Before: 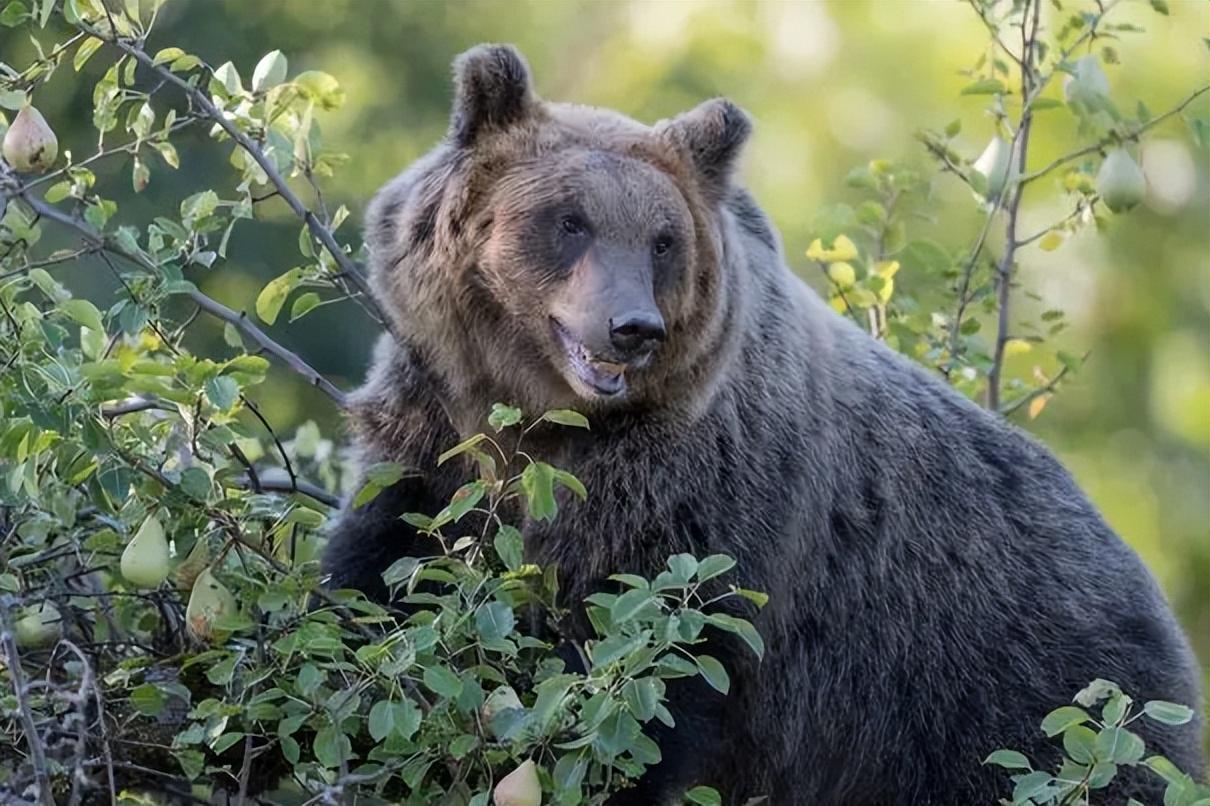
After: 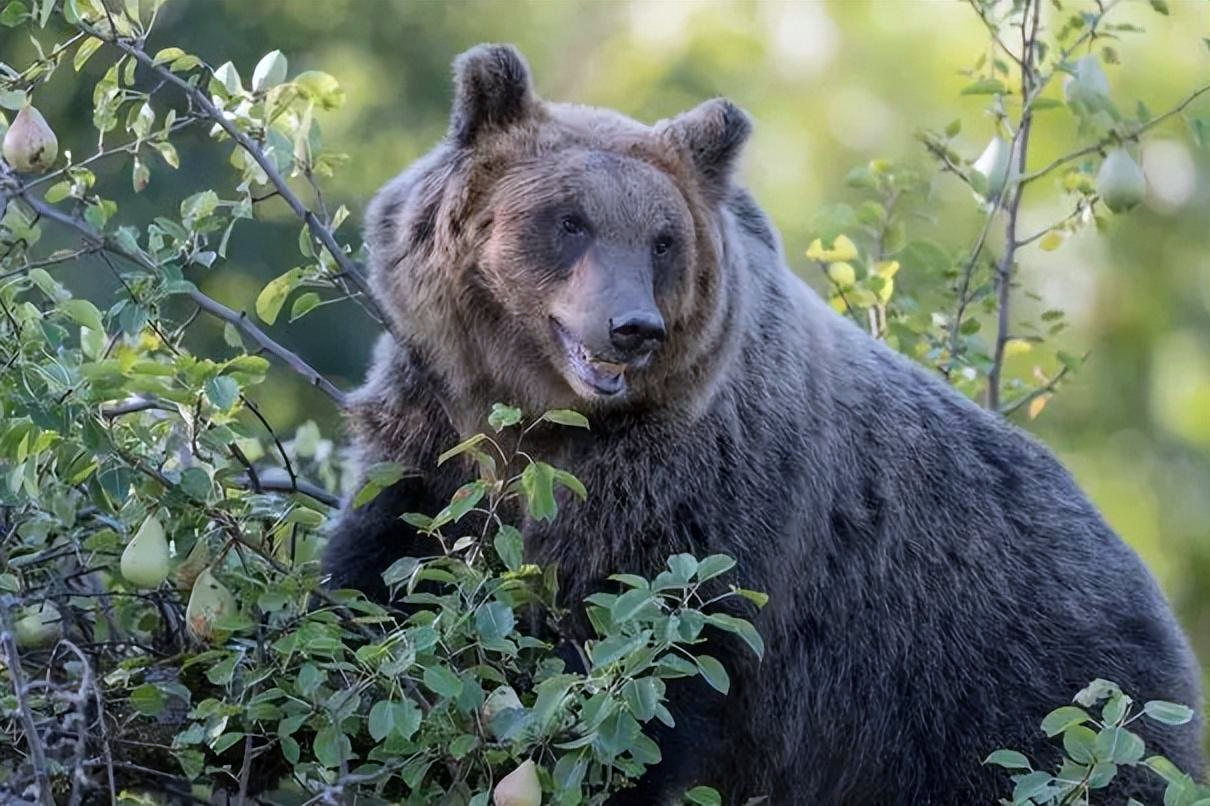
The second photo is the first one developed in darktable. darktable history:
color calibration: gray › normalize channels true, illuminant as shot in camera, x 0.358, y 0.373, temperature 4628.91 K, gamut compression 0.016
